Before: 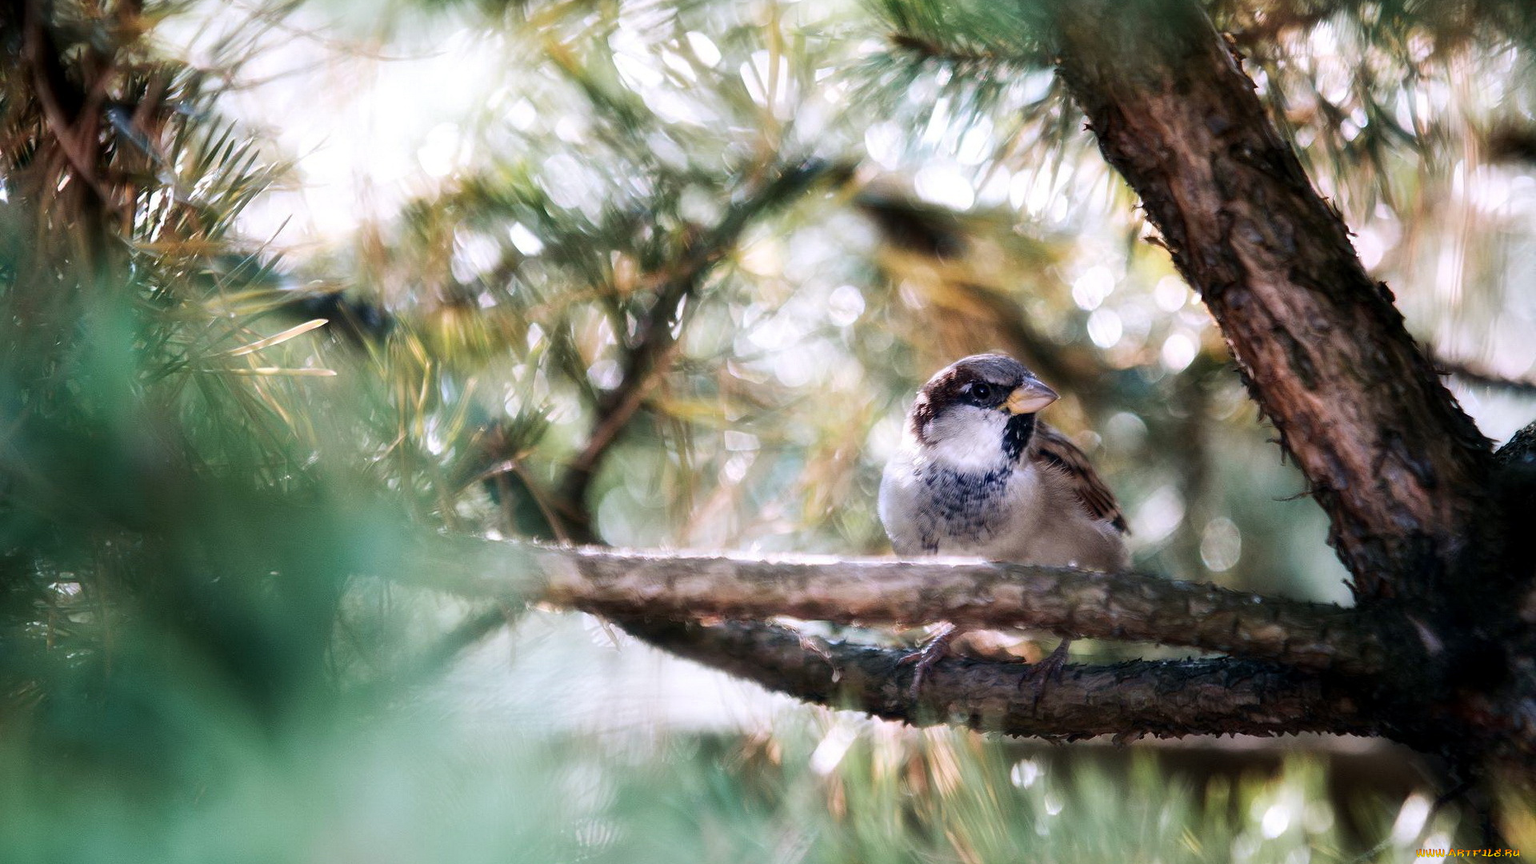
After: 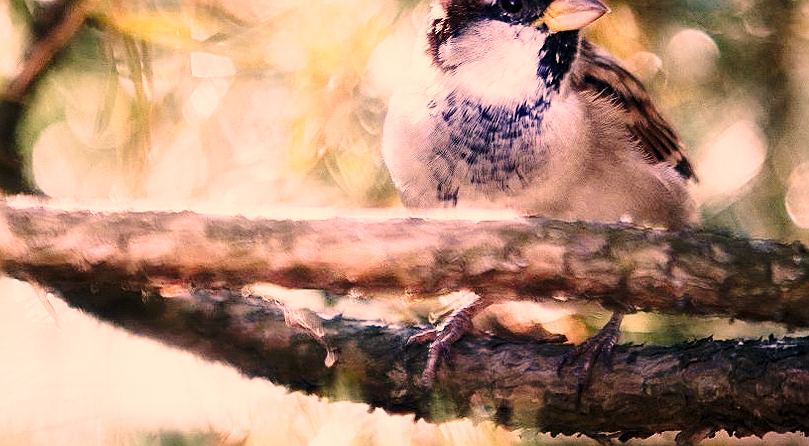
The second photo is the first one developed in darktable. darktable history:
crop: left 37.259%, top 45.066%, right 20.576%, bottom 13.564%
sharpen: on, module defaults
tone equalizer: edges refinement/feathering 500, mask exposure compensation -1.57 EV, preserve details no
color correction: highlights a* 22.43, highlights b* 22.39
base curve: curves: ch0 [(0, 0) (0.028, 0.03) (0.121, 0.232) (0.46, 0.748) (0.859, 0.968) (1, 1)], preserve colors none
